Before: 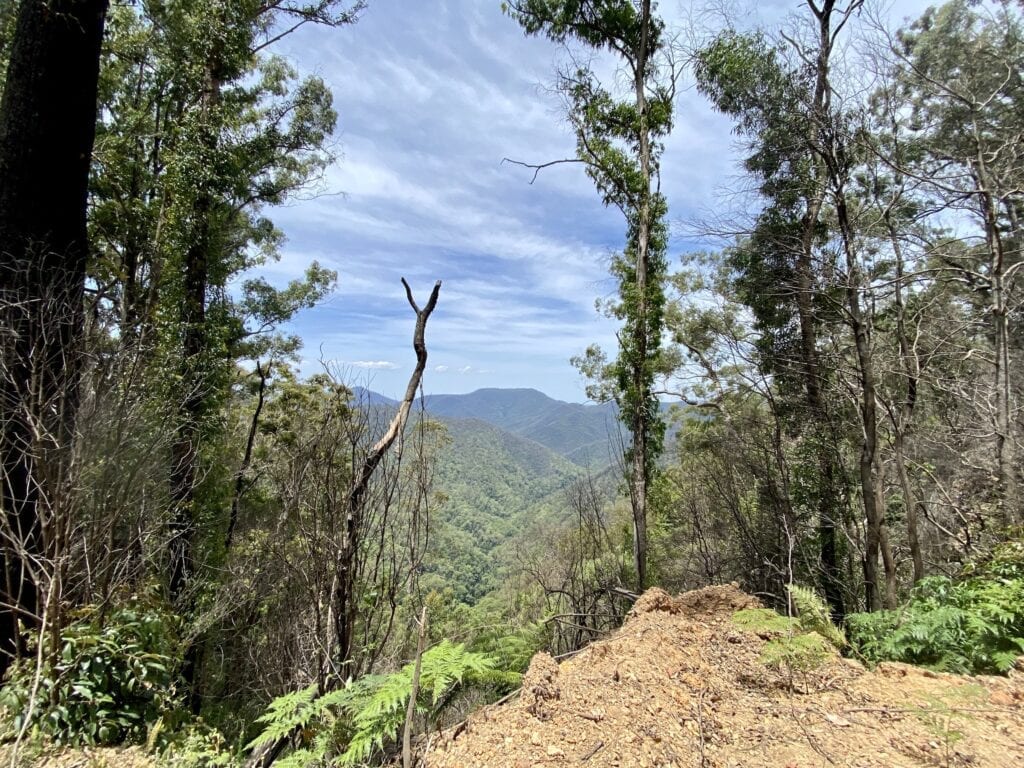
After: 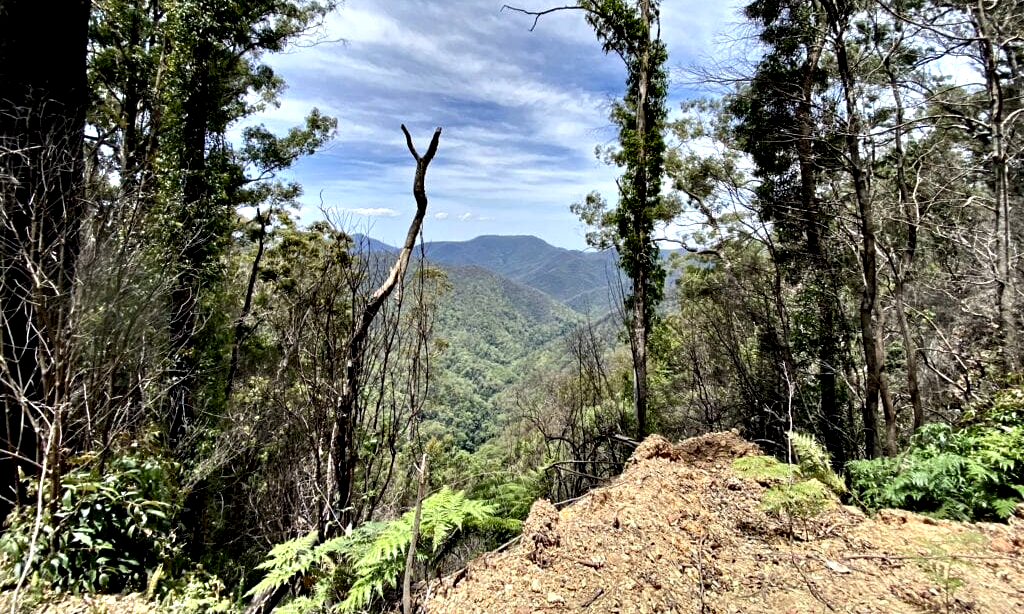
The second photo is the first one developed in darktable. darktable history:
exposure: black level correction 0.001, exposure -0.2 EV, compensate highlight preservation false
contrast equalizer: octaves 7, y [[0.627 ×6], [0.563 ×6], [0 ×6], [0 ×6], [0 ×6]]
crop and rotate: top 19.998%
